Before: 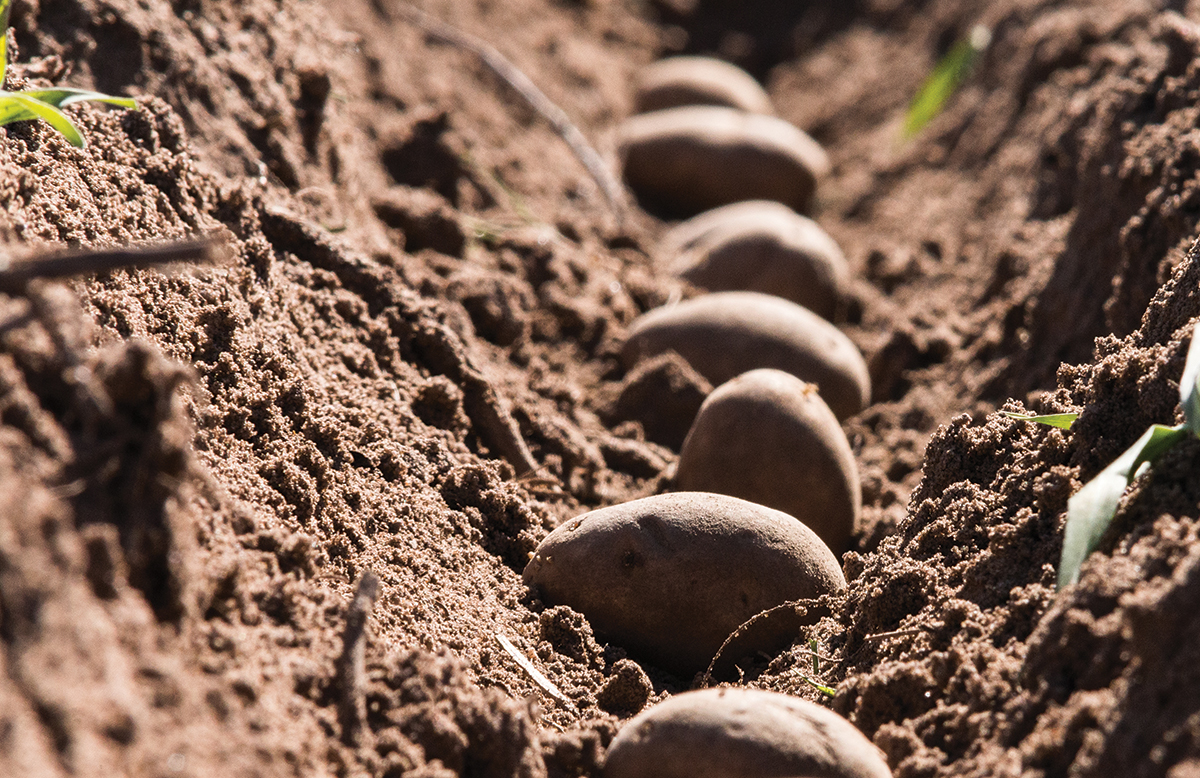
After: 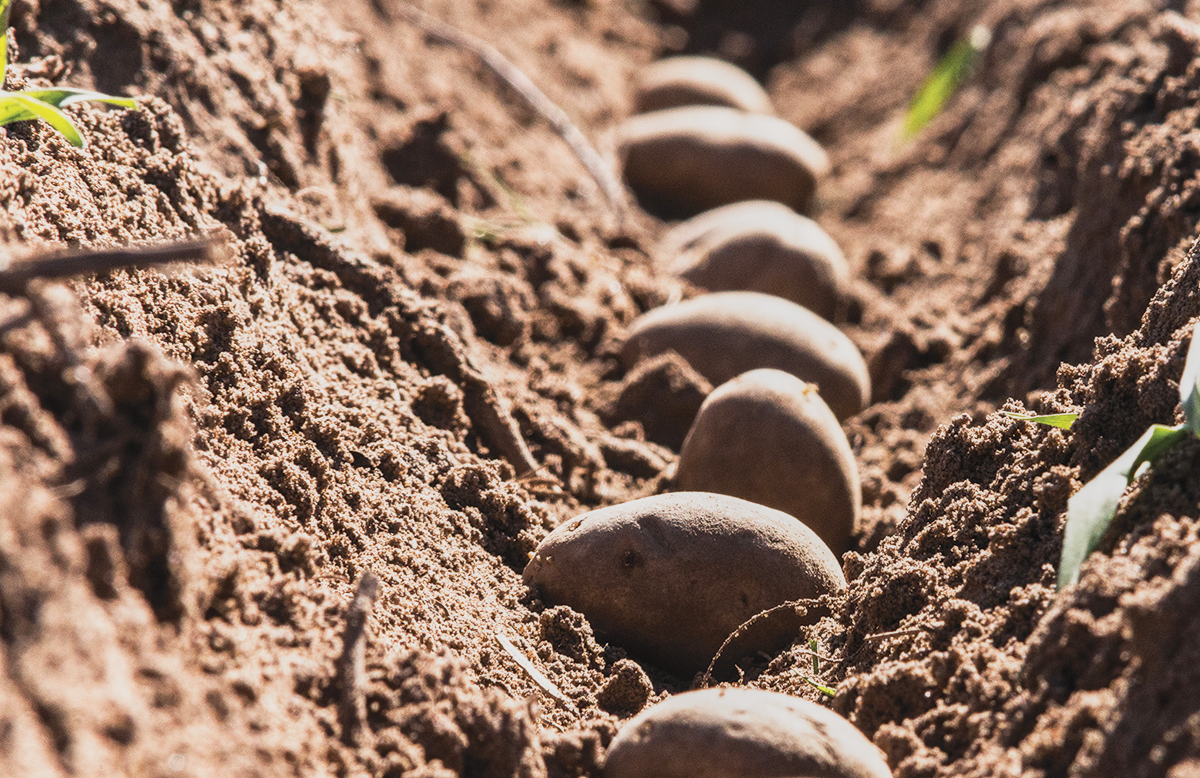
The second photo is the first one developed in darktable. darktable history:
local contrast: detail 109%
base curve: curves: ch0 [(0, 0) (0.088, 0.125) (0.176, 0.251) (0.354, 0.501) (0.613, 0.749) (1, 0.877)], preserve colors none
